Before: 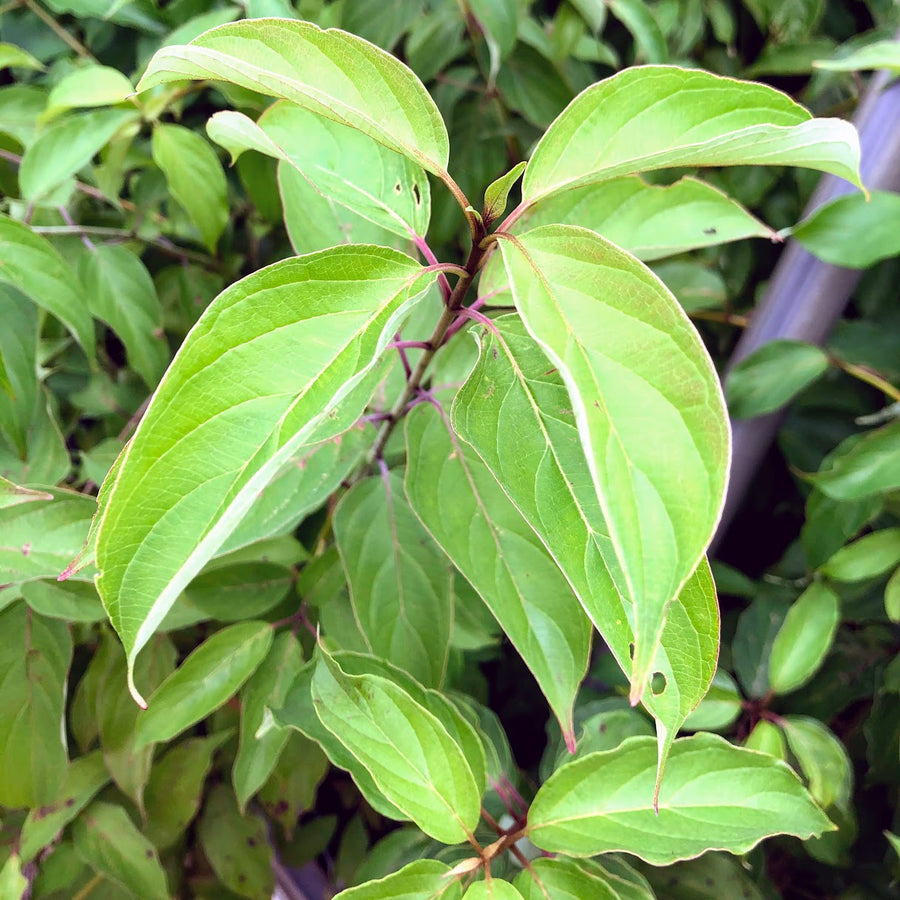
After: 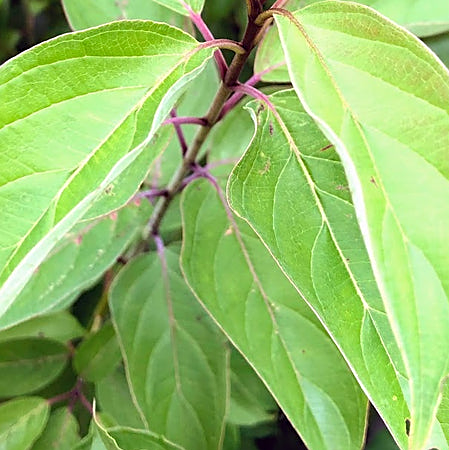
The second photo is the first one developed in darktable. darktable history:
sharpen: on, module defaults
crop: left 25%, top 25%, right 25%, bottom 25%
